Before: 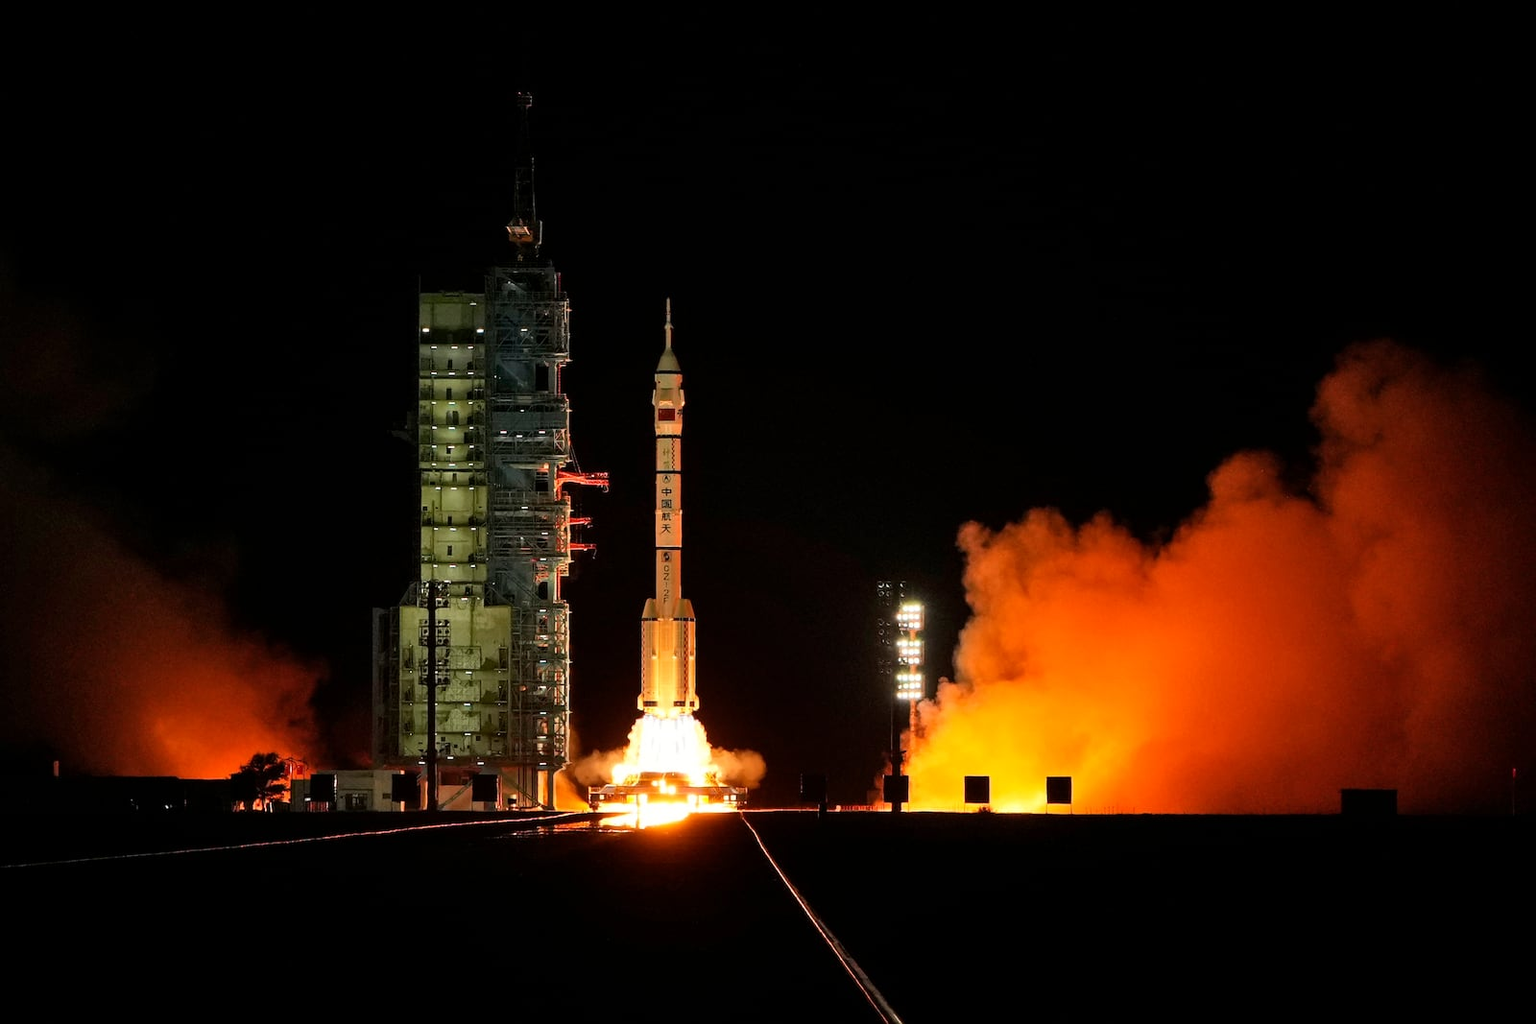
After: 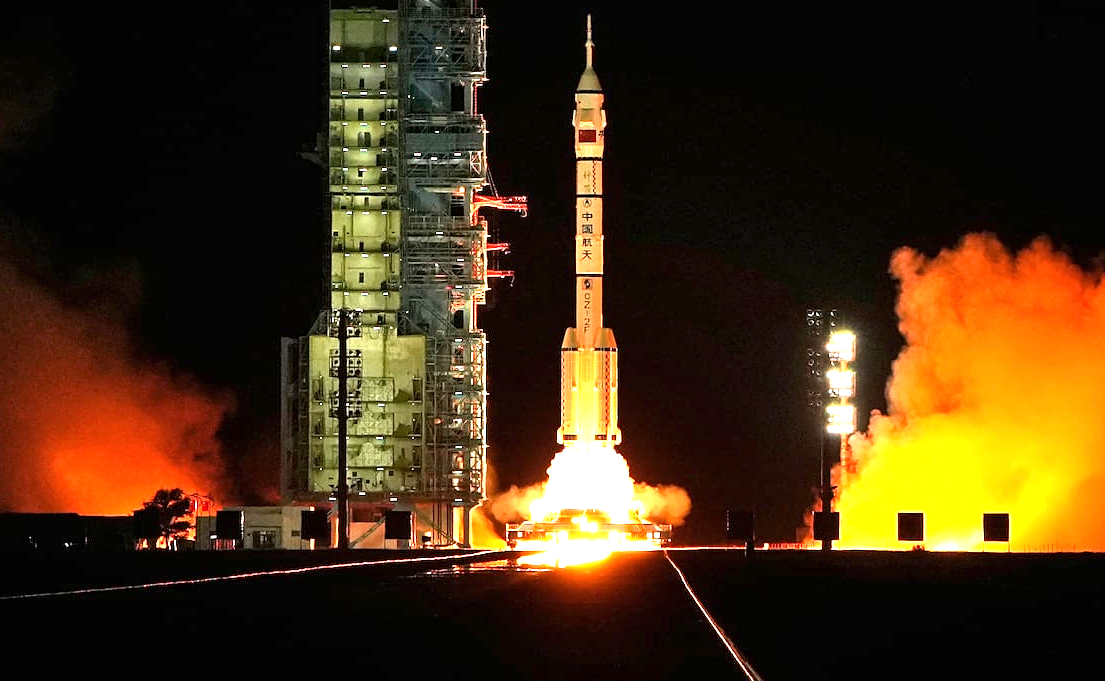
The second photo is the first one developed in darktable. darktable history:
exposure: black level correction 0, exposure 1.408 EV, compensate exposure bias true, compensate highlight preservation false
sharpen: amount 0.216
crop: left 6.718%, top 27.754%, right 24.191%, bottom 8.405%
